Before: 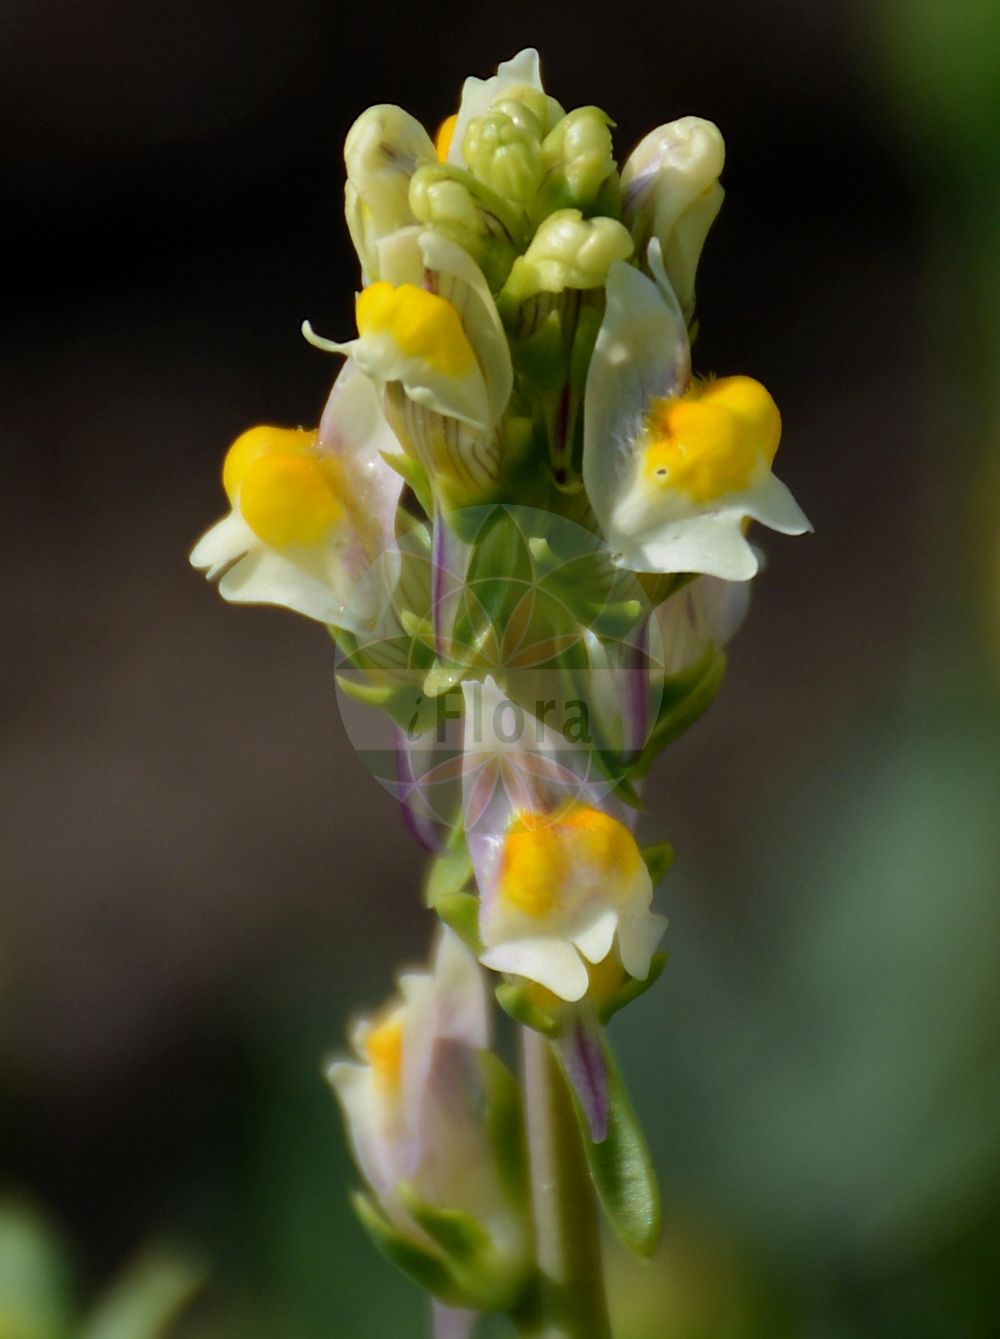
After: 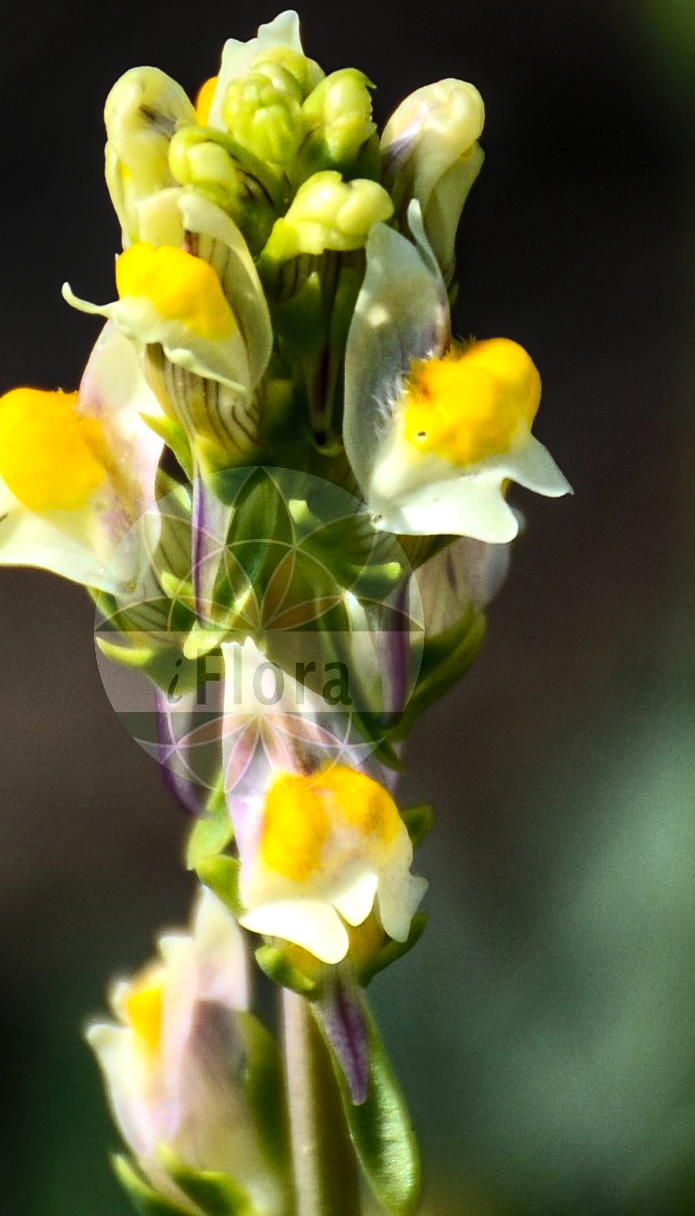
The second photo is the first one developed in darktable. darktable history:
contrast brightness saturation: contrast 0.2, brightness 0.16, saturation 0.22
local contrast: on, module defaults
tone equalizer: -8 EV -1.08 EV, -7 EV -1.01 EV, -6 EV -0.867 EV, -5 EV -0.578 EV, -3 EV 0.578 EV, -2 EV 0.867 EV, -1 EV 1.01 EV, +0 EV 1.08 EV, edges refinement/feathering 500, mask exposure compensation -1.57 EV, preserve details no
crop and rotate: left 24.034%, top 2.838%, right 6.406%, bottom 6.299%
